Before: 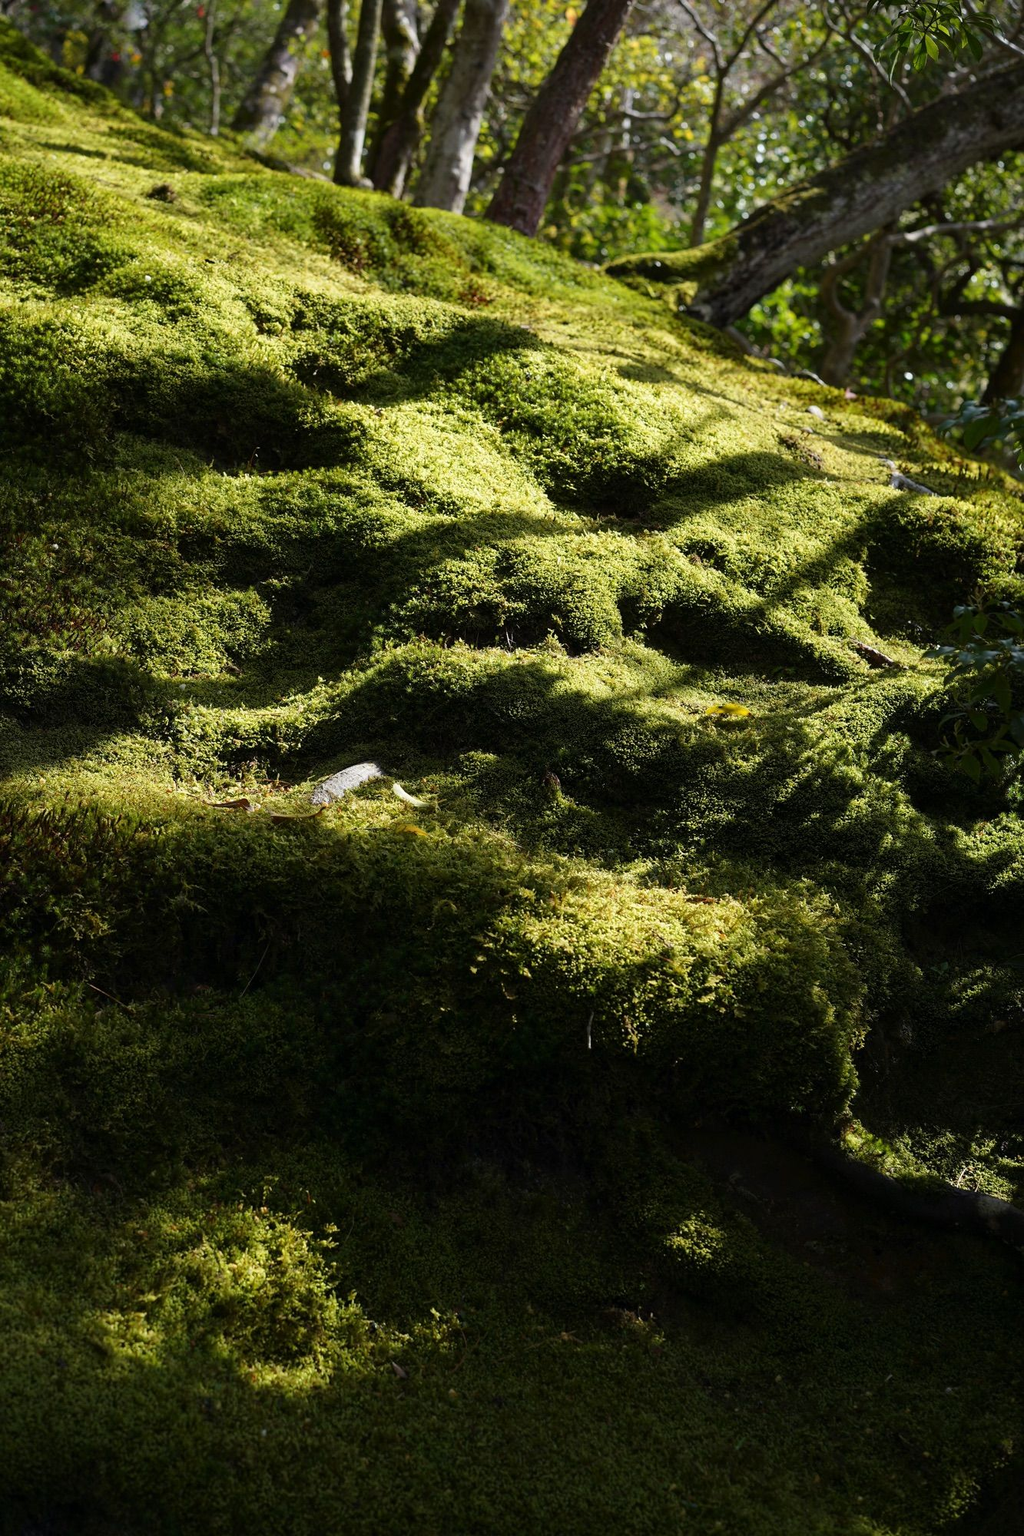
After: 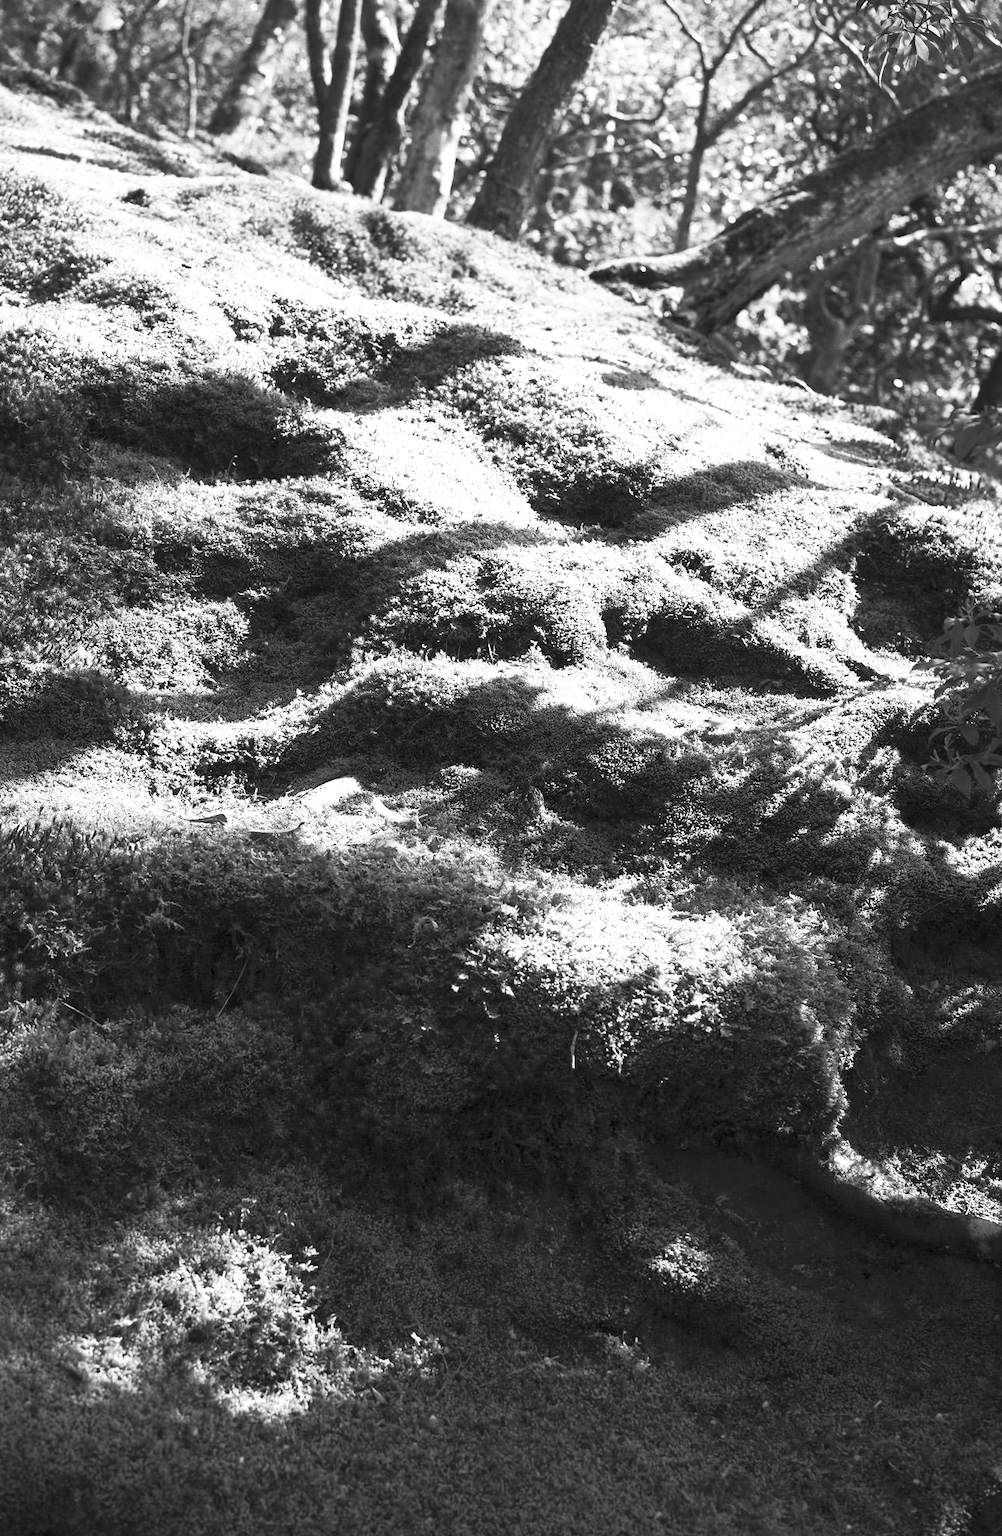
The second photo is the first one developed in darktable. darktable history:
shadows and highlights: on, module defaults
exposure: exposure 0.82 EV, compensate highlight preservation false
contrast brightness saturation: contrast 0.538, brightness 0.474, saturation -0.991
crop and rotate: left 2.653%, right 1.216%, bottom 1.808%
